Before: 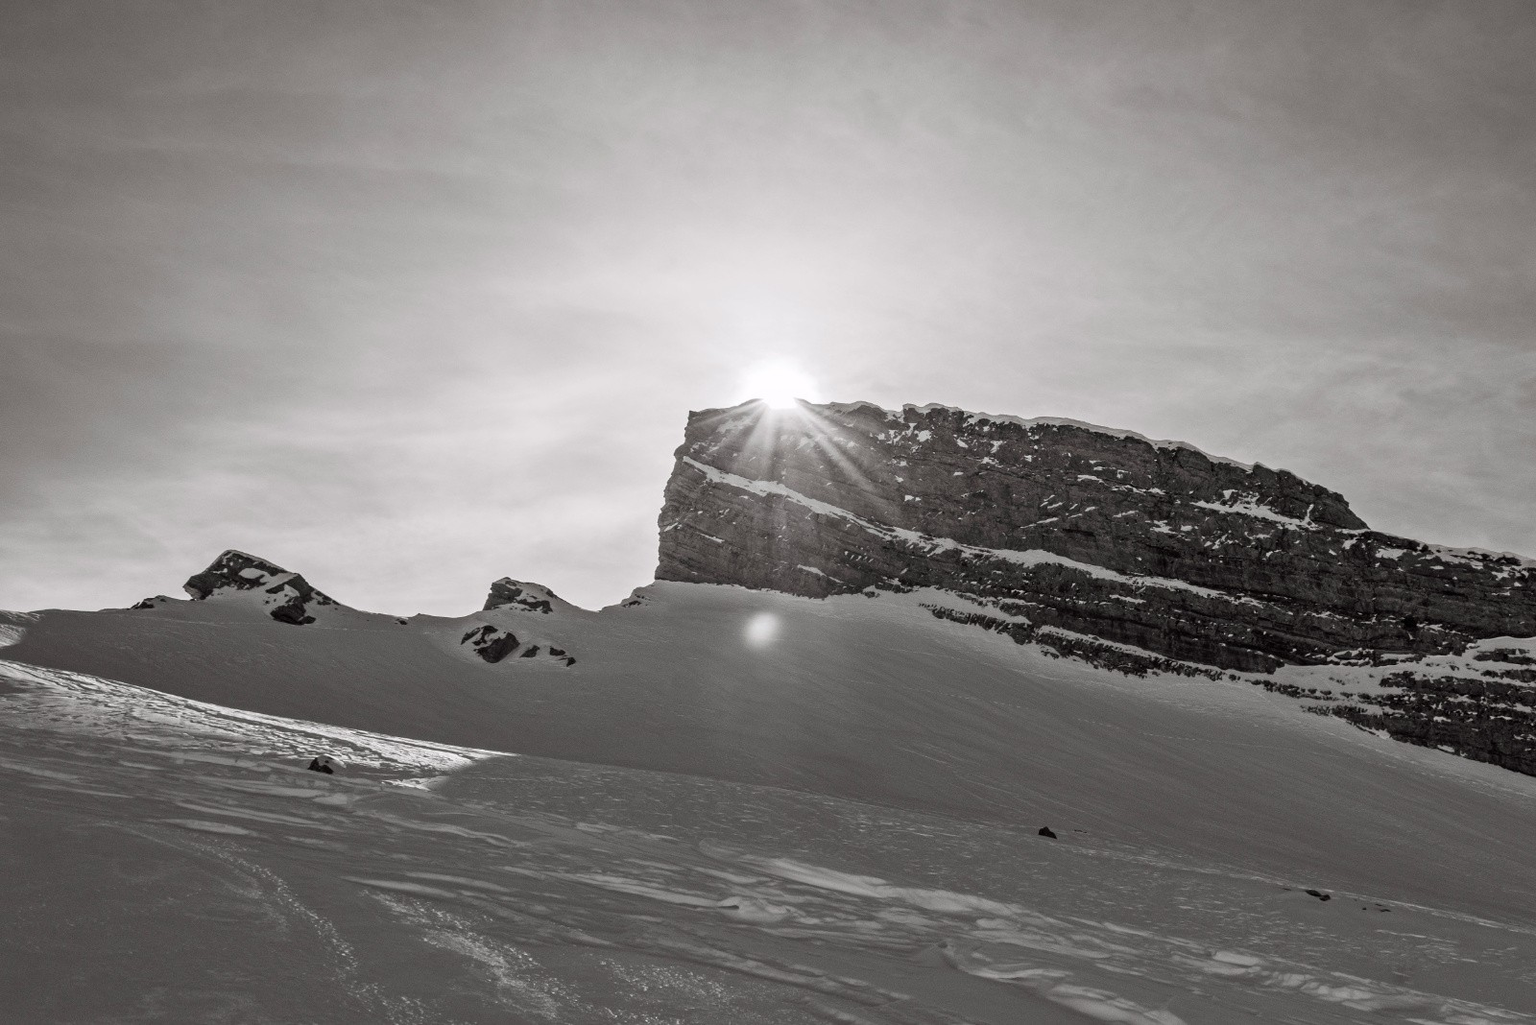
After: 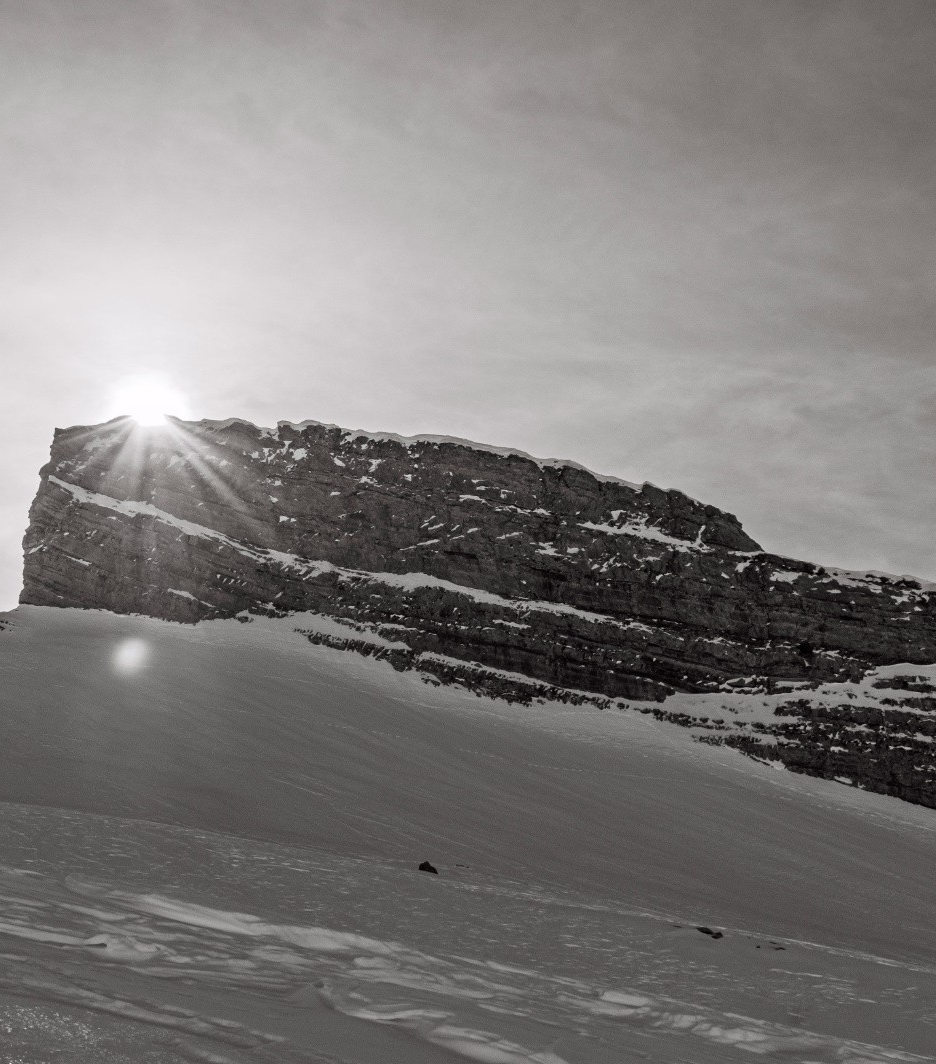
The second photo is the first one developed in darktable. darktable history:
crop: left 41.447%
